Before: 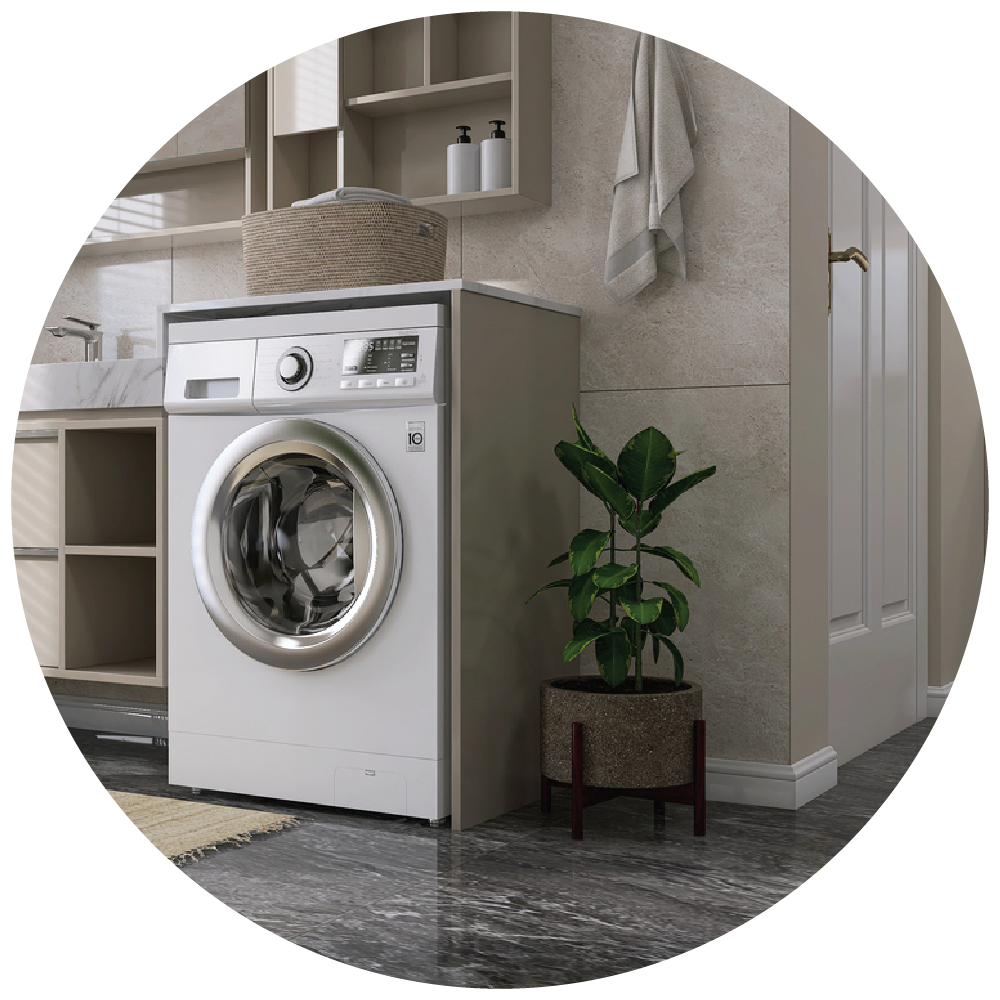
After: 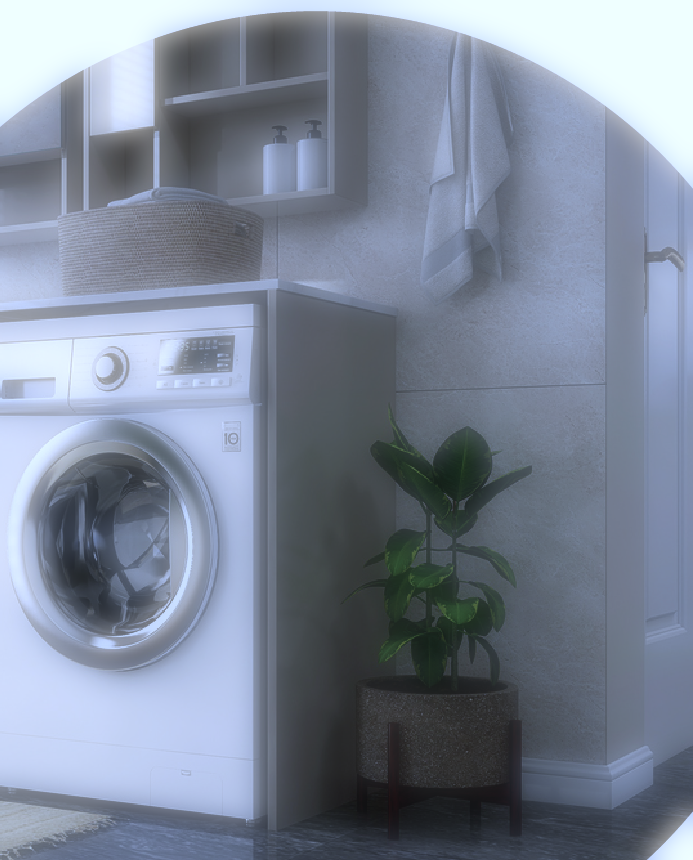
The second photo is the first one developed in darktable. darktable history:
crop: left 18.479%, right 12.2%, bottom 13.971%
soften: on, module defaults
white balance: red 0.871, blue 1.249
